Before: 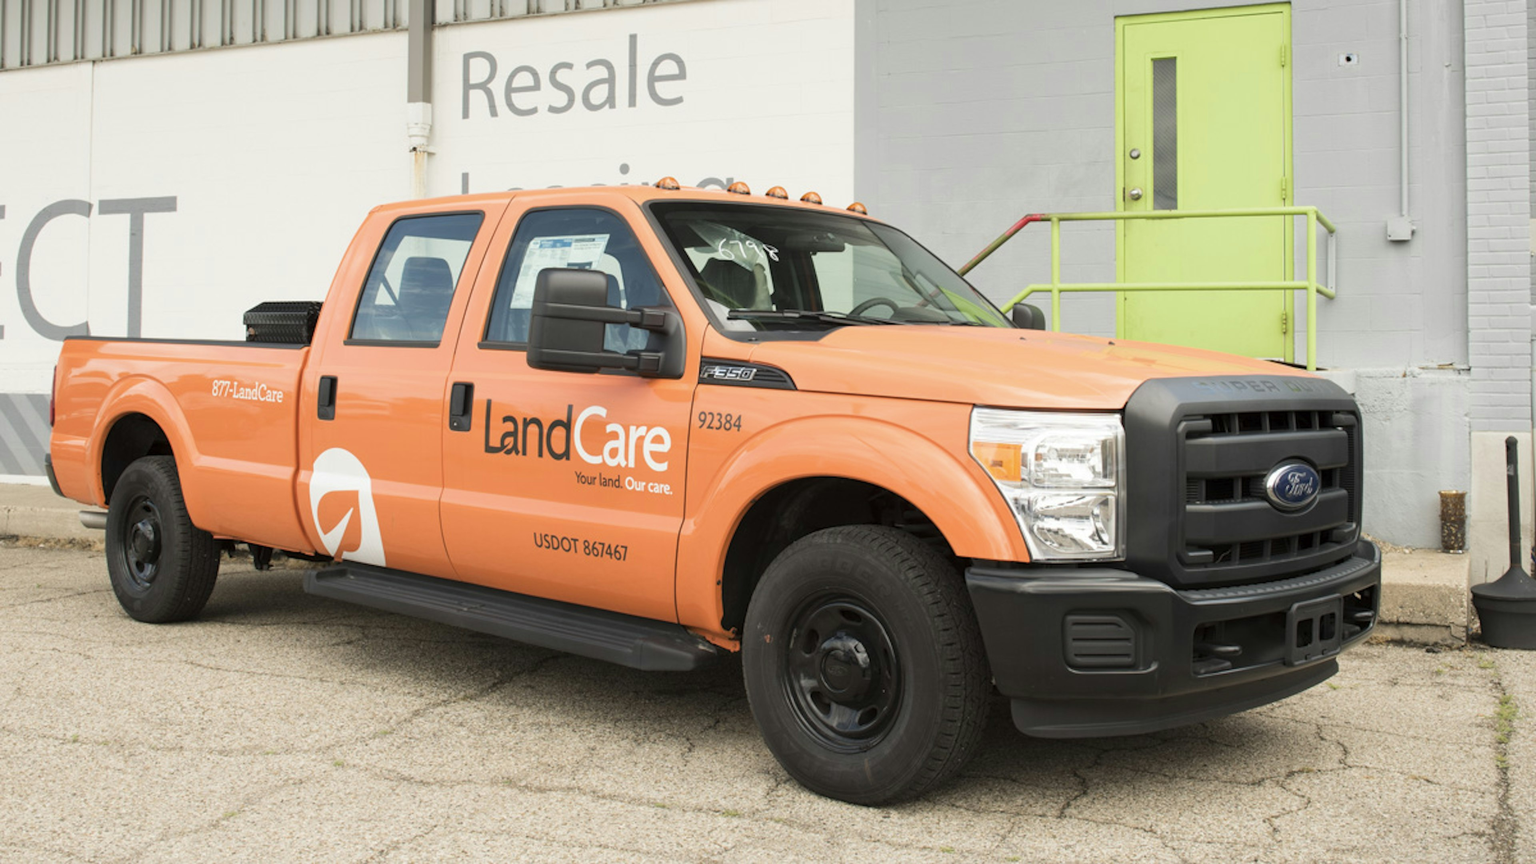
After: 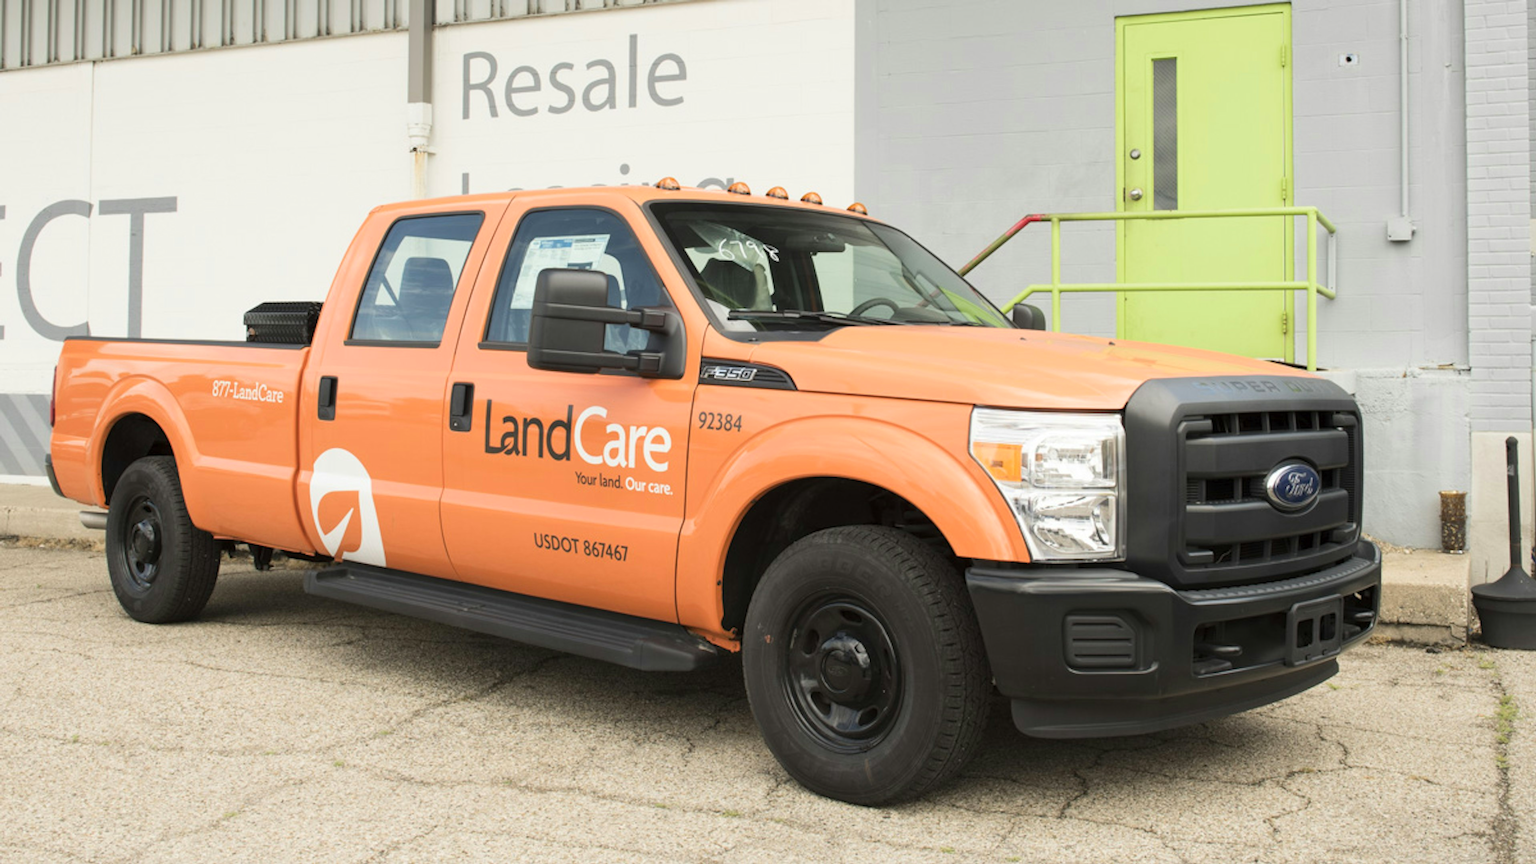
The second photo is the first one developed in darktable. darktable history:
contrast brightness saturation: contrast 0.097, brightness 0.034, saturation 0.089
